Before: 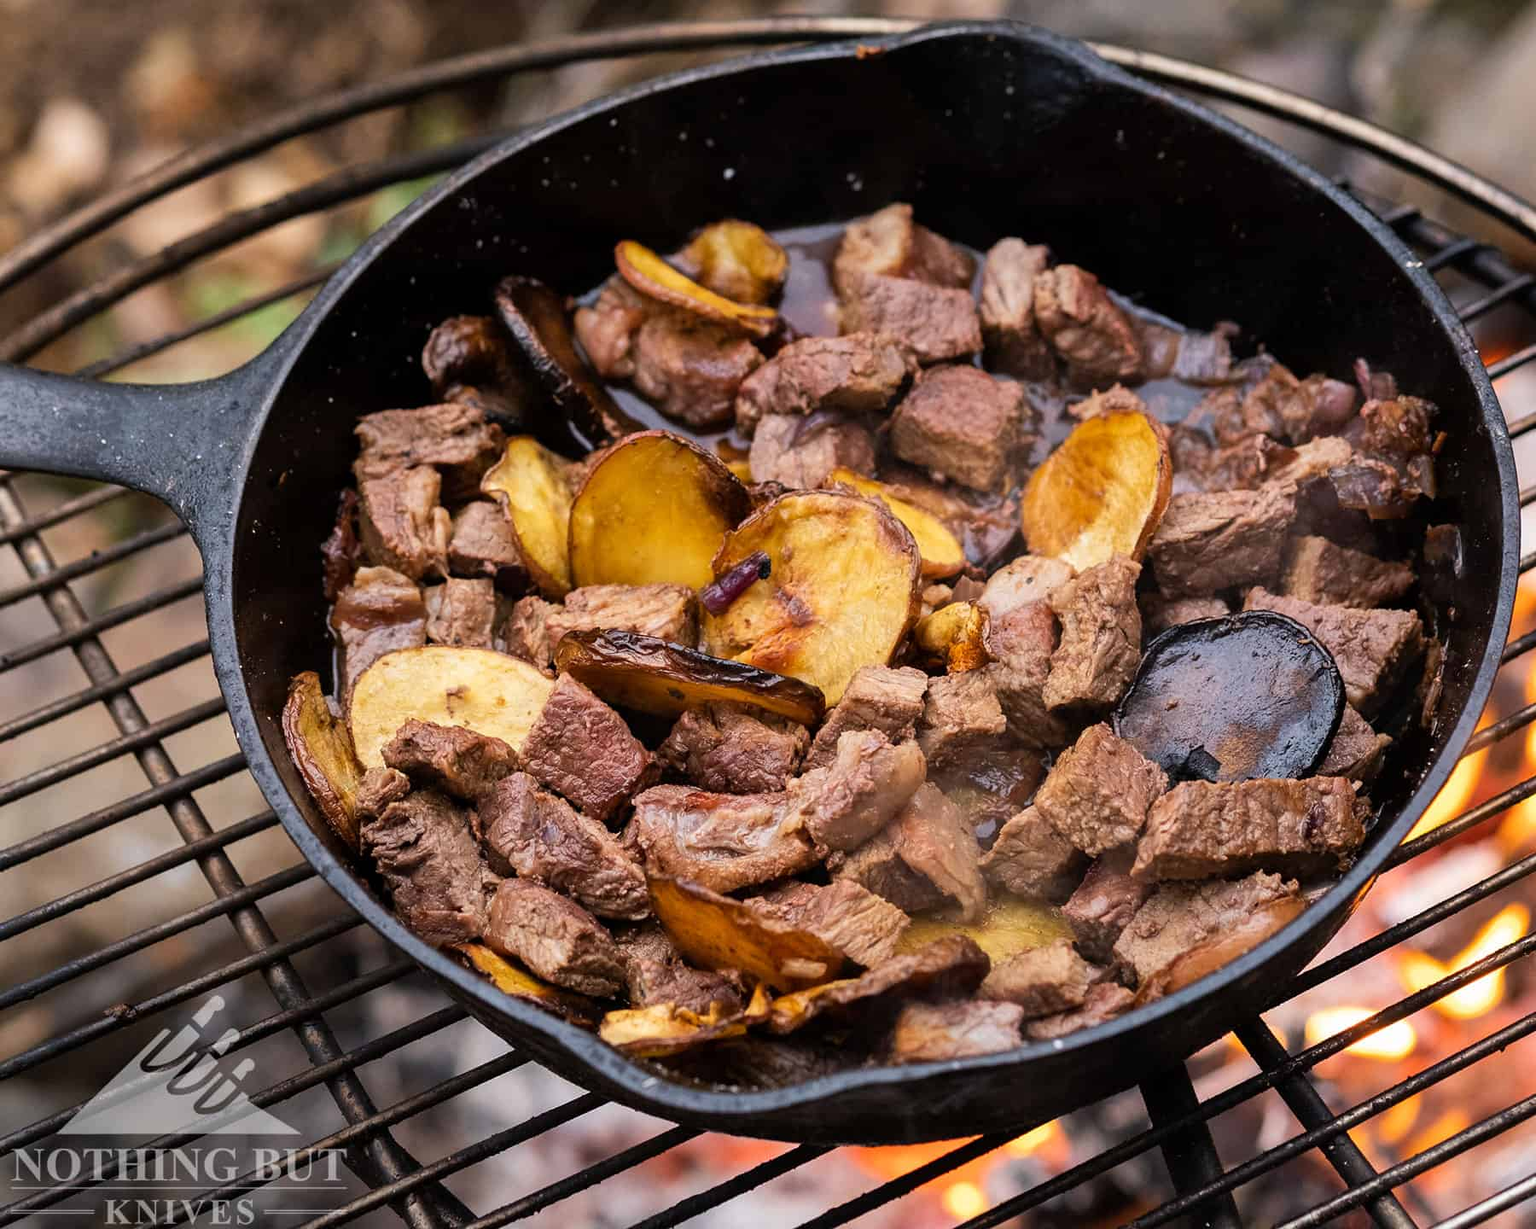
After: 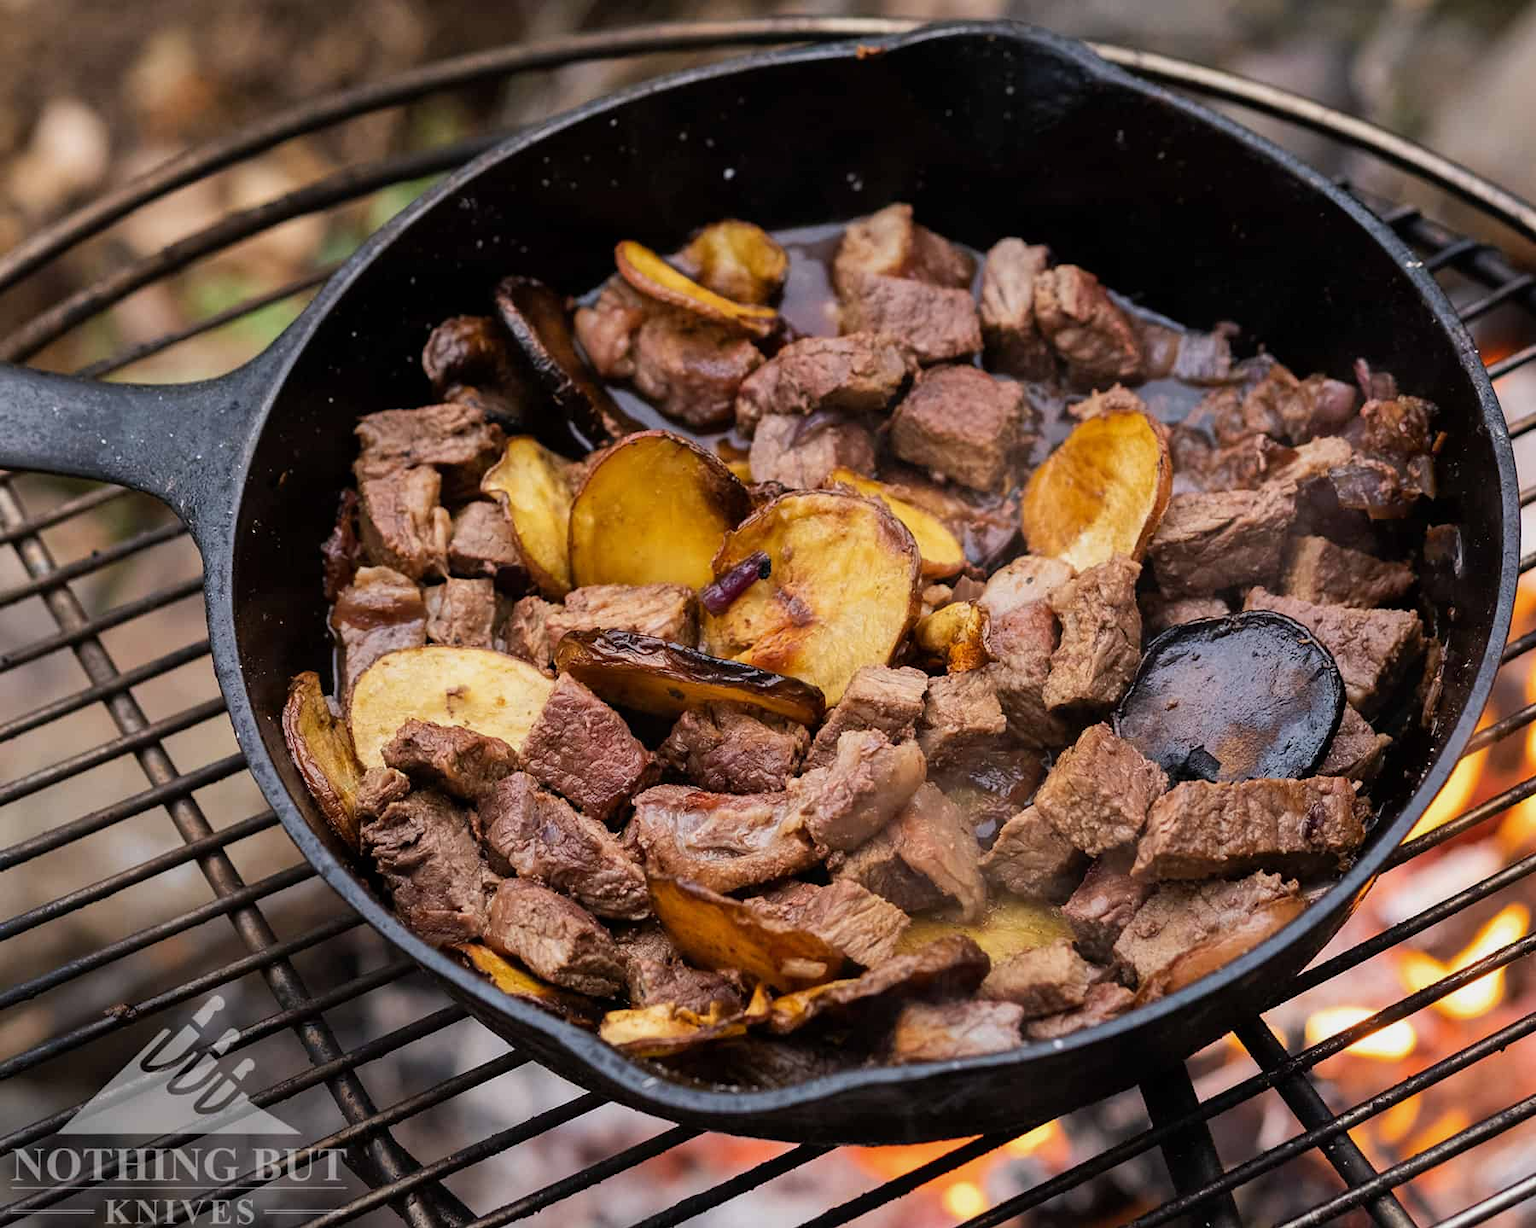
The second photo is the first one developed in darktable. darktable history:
exposure: exposure -0.179 EV, compensate highlight preservation false
